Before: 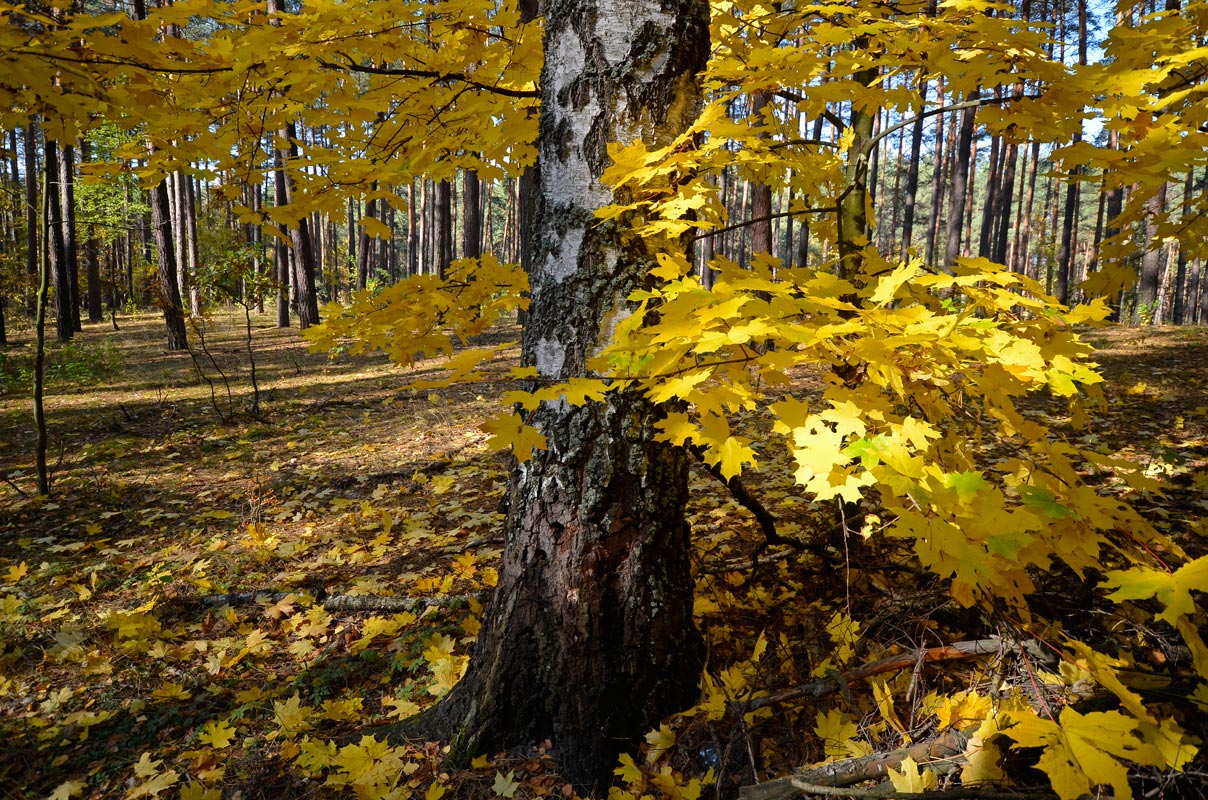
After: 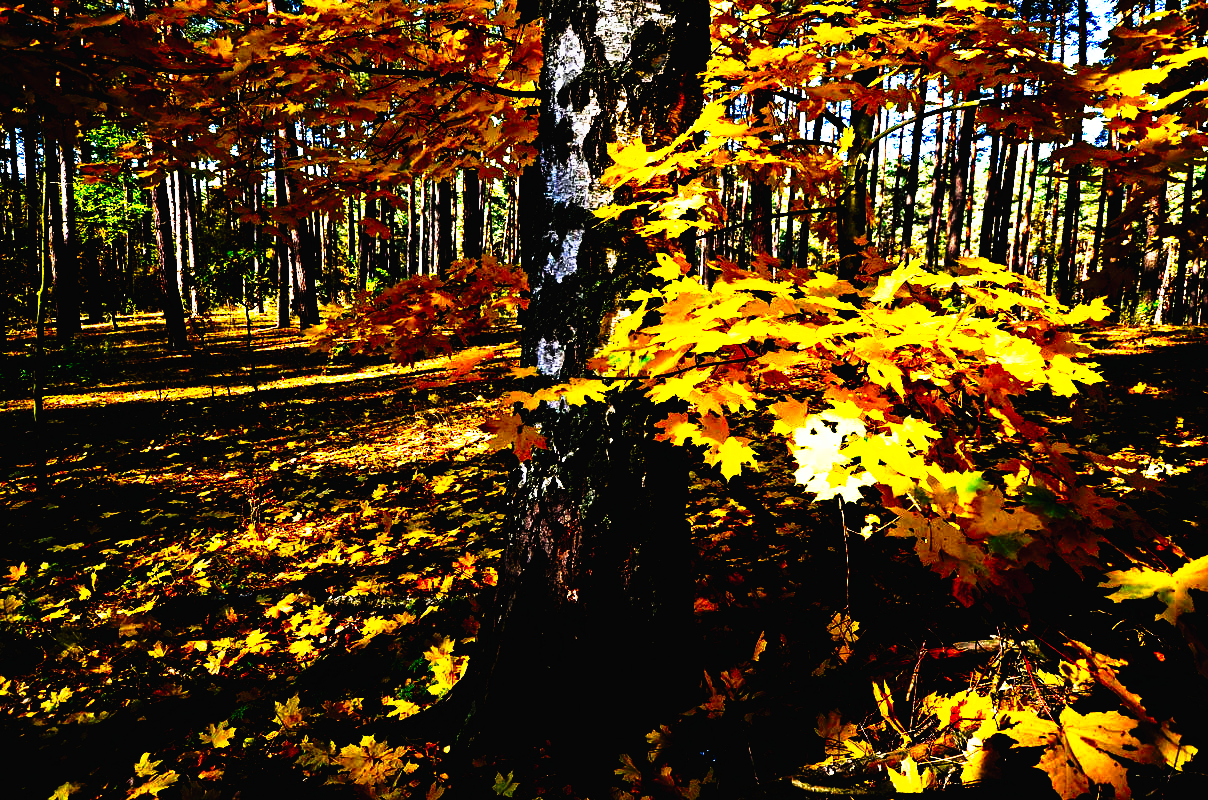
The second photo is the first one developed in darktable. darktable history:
base curve: curves: ch0 [(0, 0.036) (0.007, 0.037) (0.604, 0.887) (1, 1)], preserve colors none
velvia: strength 15%
tone curve: curves: ch0 [(0, 0) (0.003, 0.005) (0.011, 0.005) (0.025, 0.006) (0.044, 0.008) (0.069, 0.01) (0.1, 0.012) (0.136, 0.015) (0.177, 0.019) (0.224, 0.017) (0.277, 0.015) (0.335, 0.018) (0.399, 0.043) (0.468, 0.118) (0.543, 0.349) (0.623, 0.591) (0.709, 0.88) (0.801, 0.983) (0.898, 0.973) (1, 1)], preserve colors none
